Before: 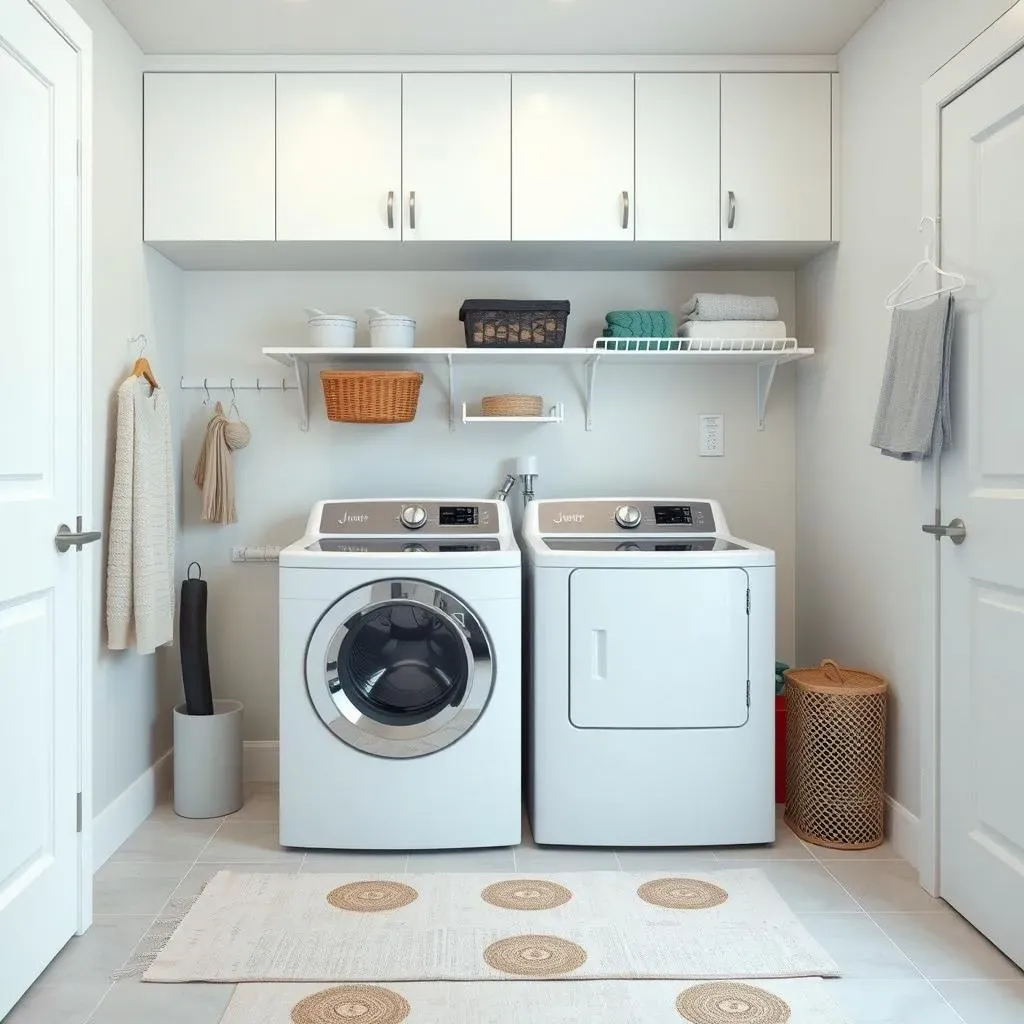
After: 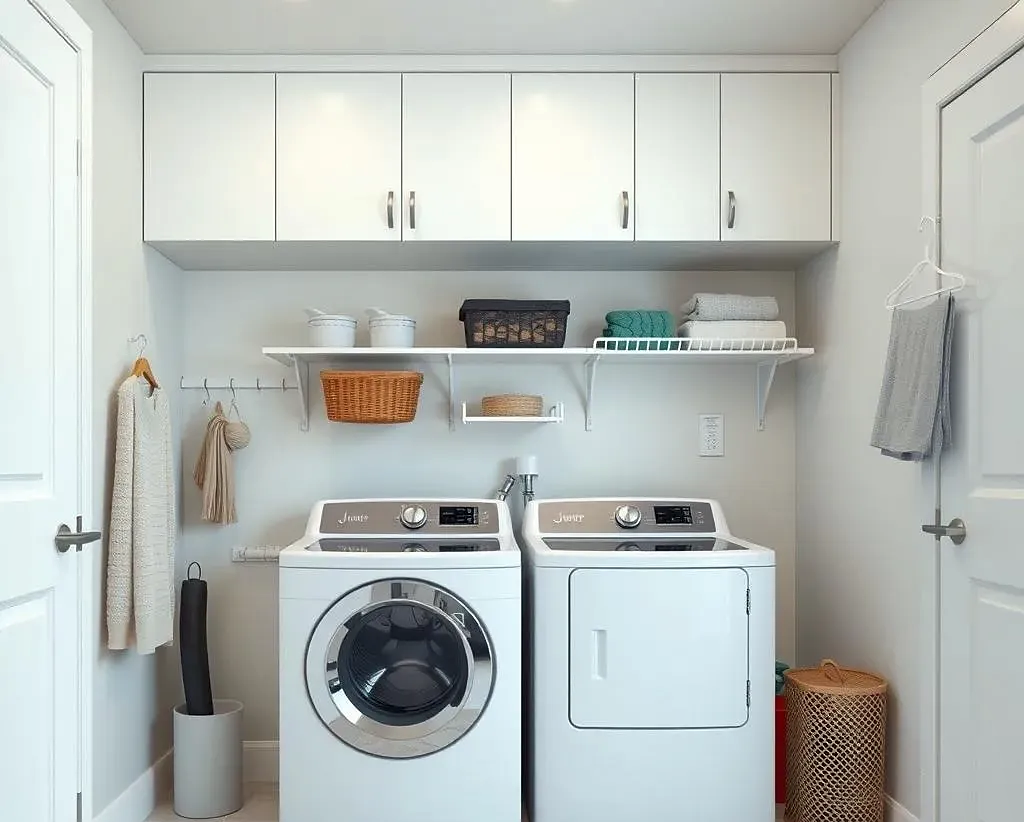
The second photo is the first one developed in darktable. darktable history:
crop: bottom 19.66%
sharpen: radius 1.029
shadows and highlights: radius 126.35, shadows 30.29, highlights -31.08, highlights color adjustment 78.72%, low approximation 0.01, soften with gaussian
